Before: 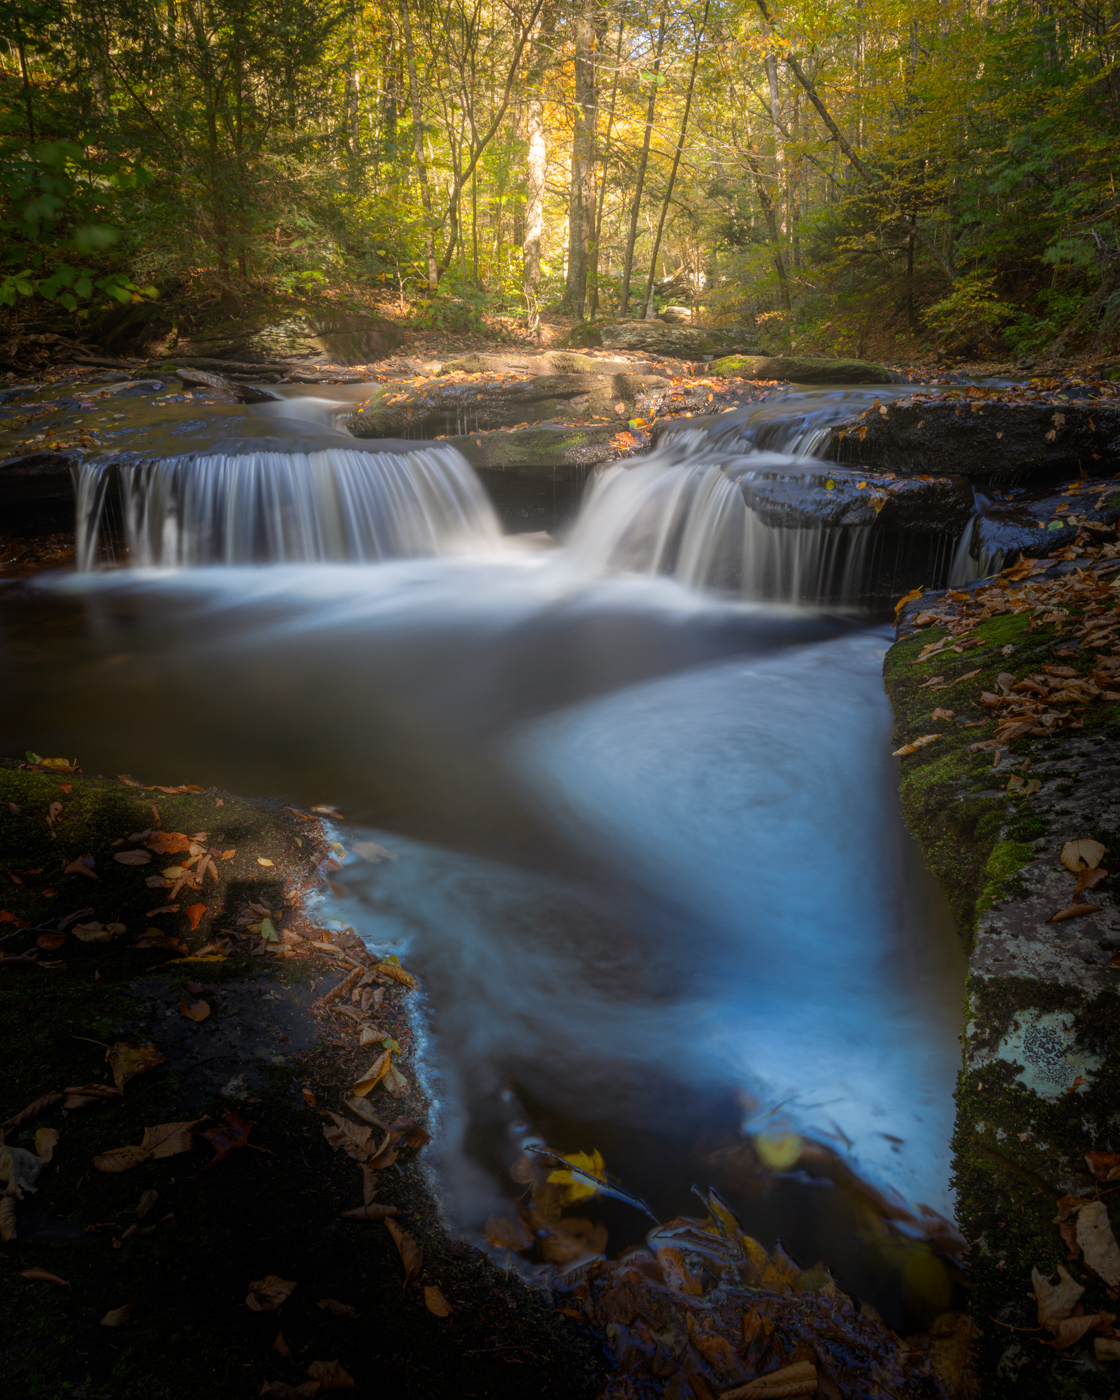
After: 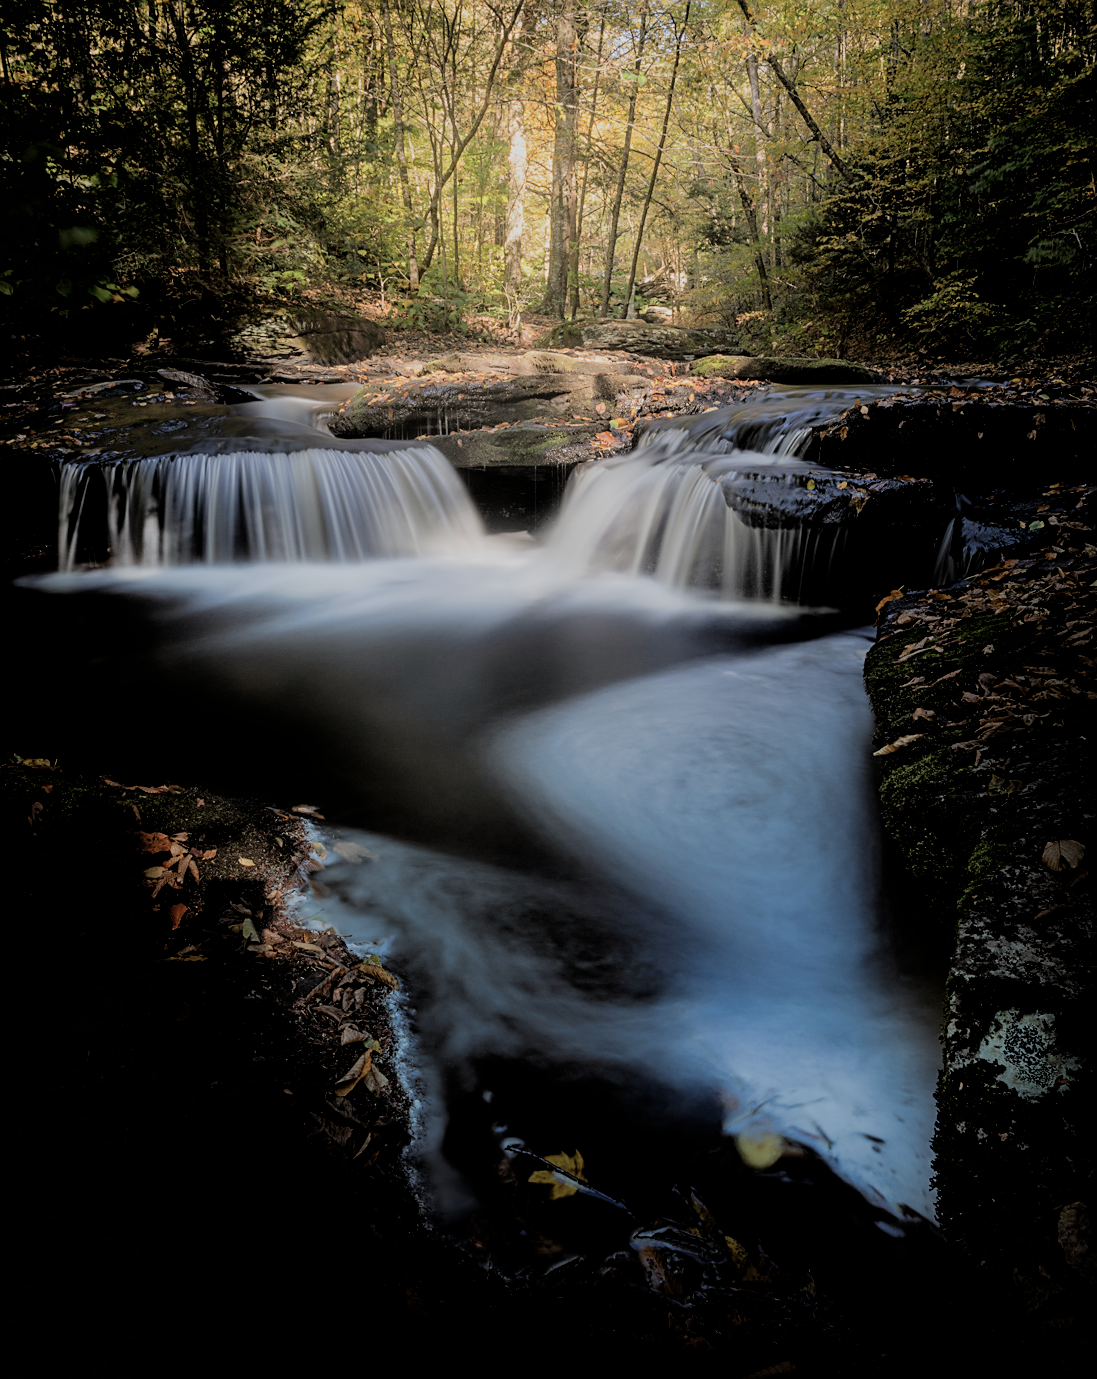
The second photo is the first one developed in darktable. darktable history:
crop: left 1.736%, right 0.274%, bottom 1.481%
filmic rgb: black relative exposure -2.78 EV, white relative exposure 4.56 EV, hardness 1.69, contrast 1.239
color balance rgb: linear chroma grading › shadows -1.734%, linear chroma grading › highlights -14.894%, linear chroma grading › global chroma -9.579%, linear chroma grading › mid-tones -10.313%, perceptual saturation grading › global saturation -0.069%
tone curve: curves: ch1 [(0, 0) (0.173, 0.145) (0.467, 0.477) (0.808, 0.611) (1, 1)]; ch2 [(0, 0) (0.255, 0.314) (0.498, 0.509) (0.694, 0.64) (1, 1)], preserve colors none
sharpen: on, module defaults
